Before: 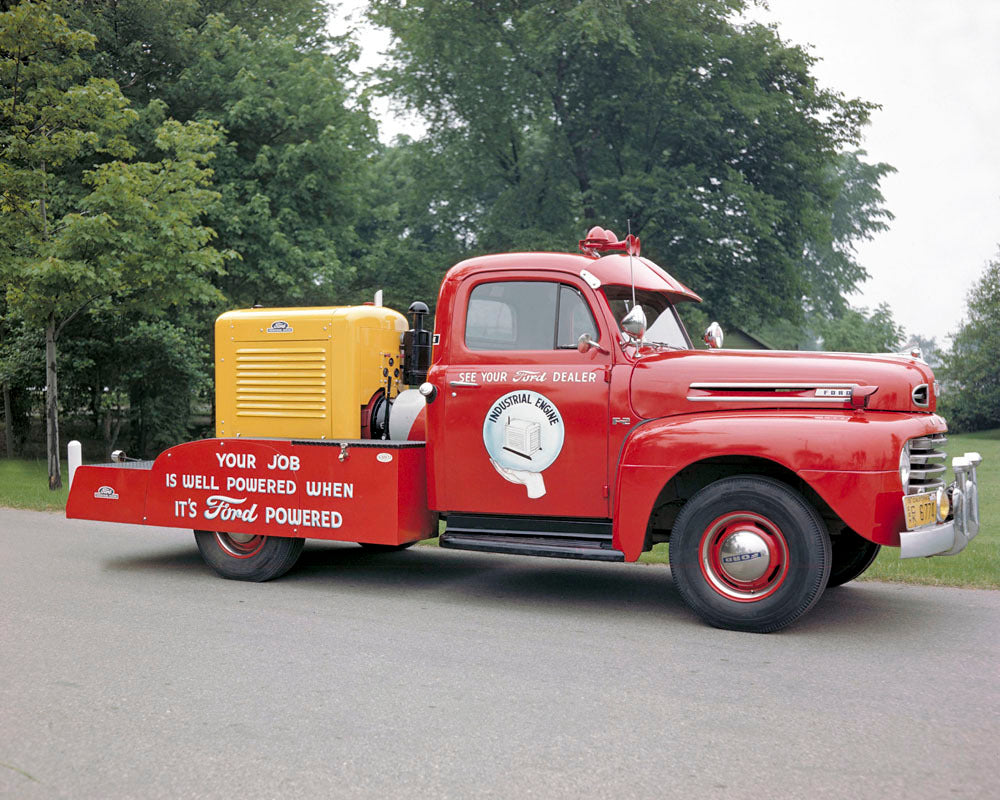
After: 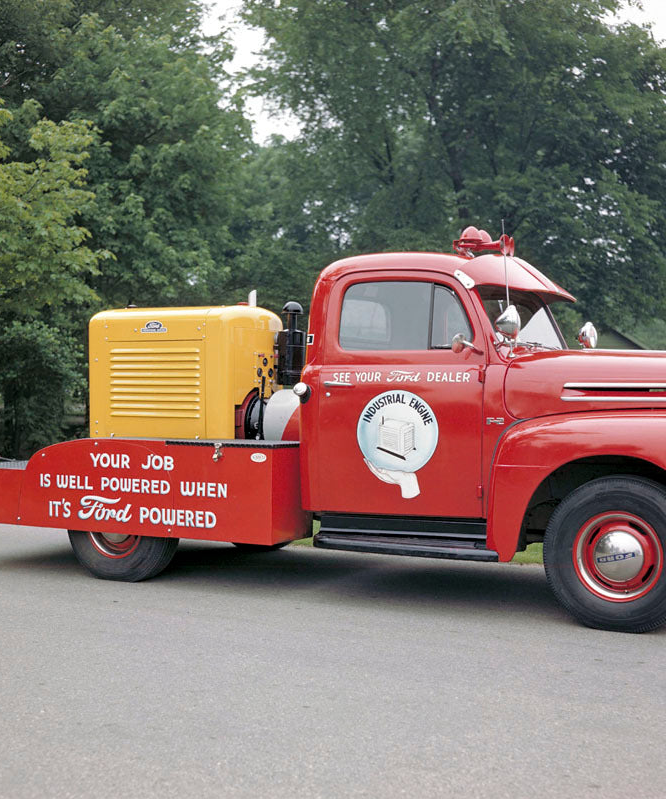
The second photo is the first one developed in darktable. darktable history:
crop and rotate: left 12.673%, right 20.66%
contrast brightness saturation: contrast 0.01, saturation -0.05
